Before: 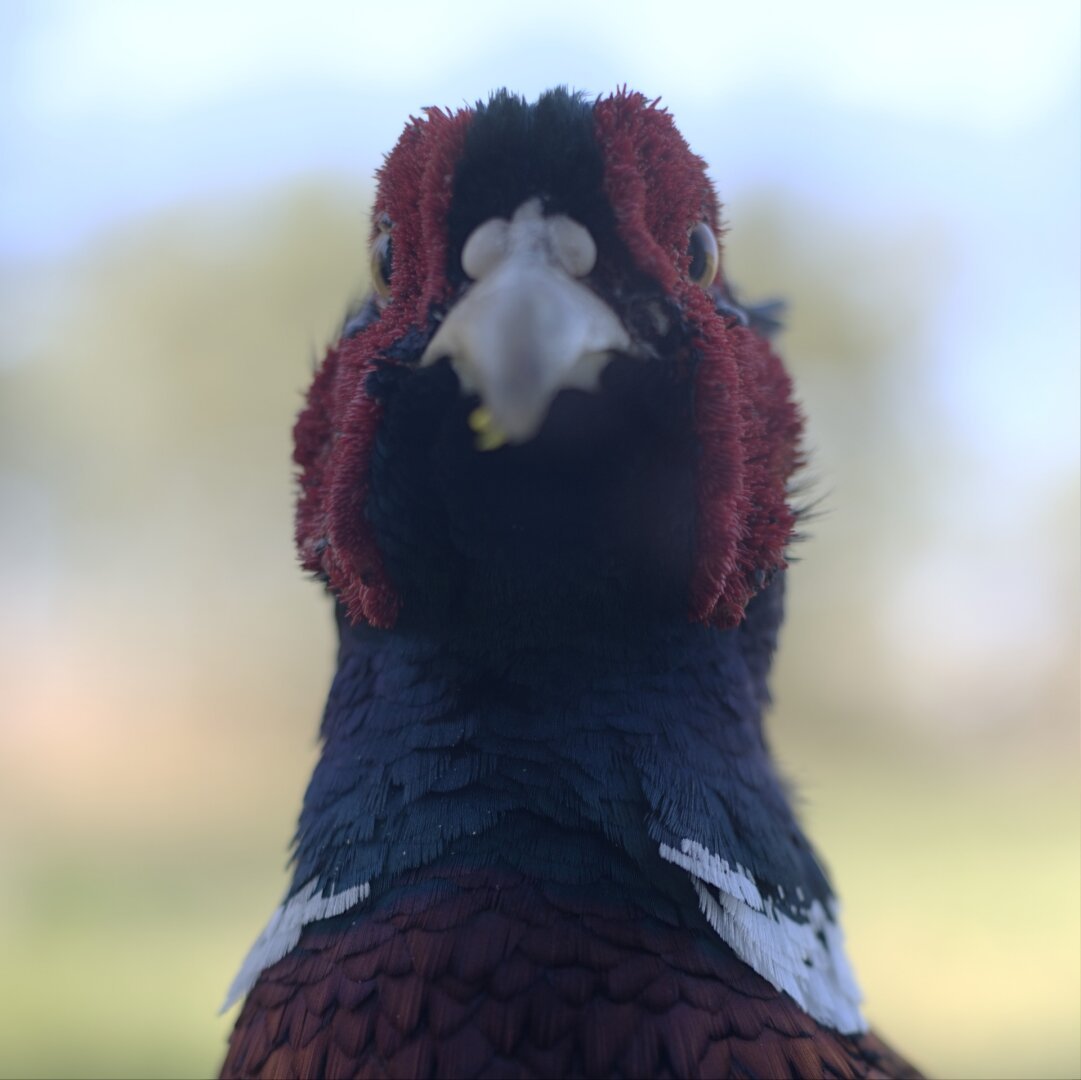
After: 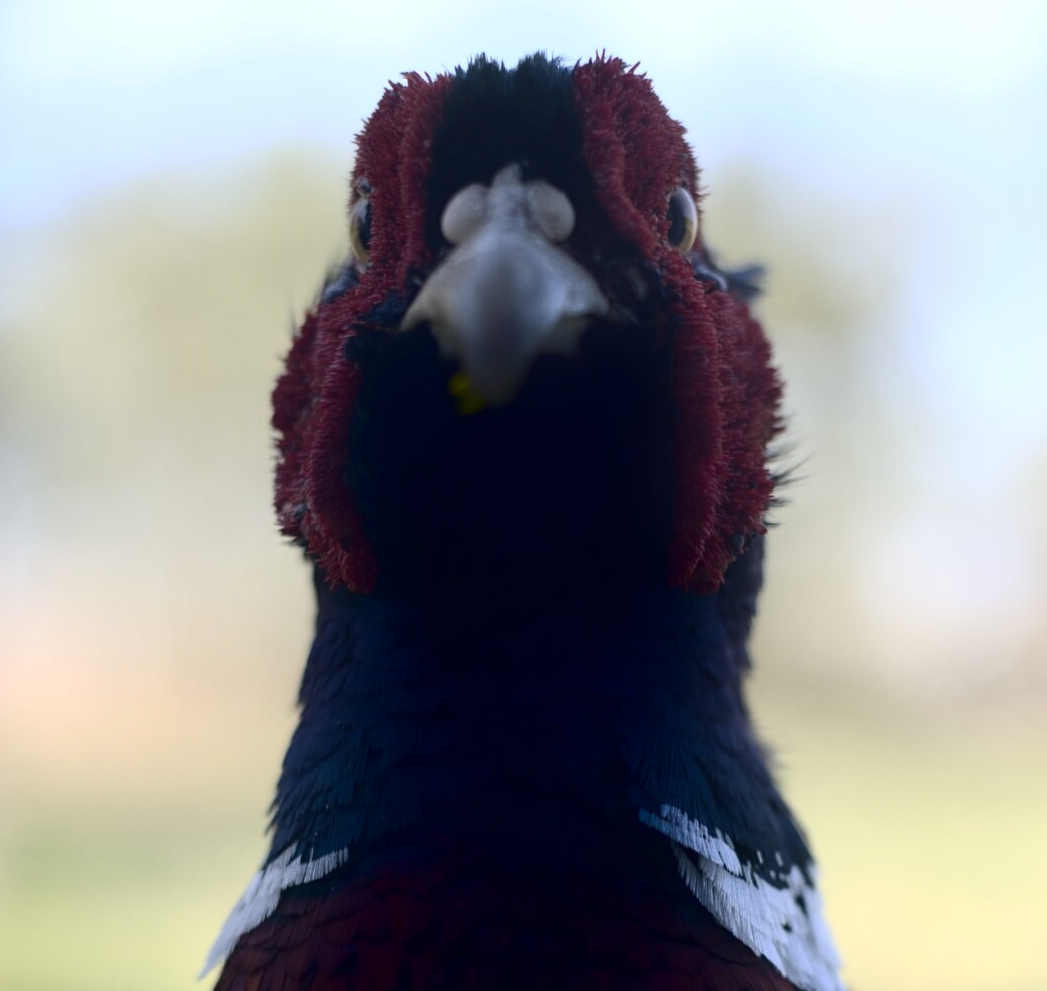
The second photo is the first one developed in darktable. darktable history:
contrast brightness saturation: contrast 0.28
shadows and highlights: shadows -88.03, highlights -35.45, shadows color adjustment 99.15%, highlights color adjustment 0%, soften with gaussian
crop: left 1.964%, top 3.251%, right 1.122%, bottom 4.933%
